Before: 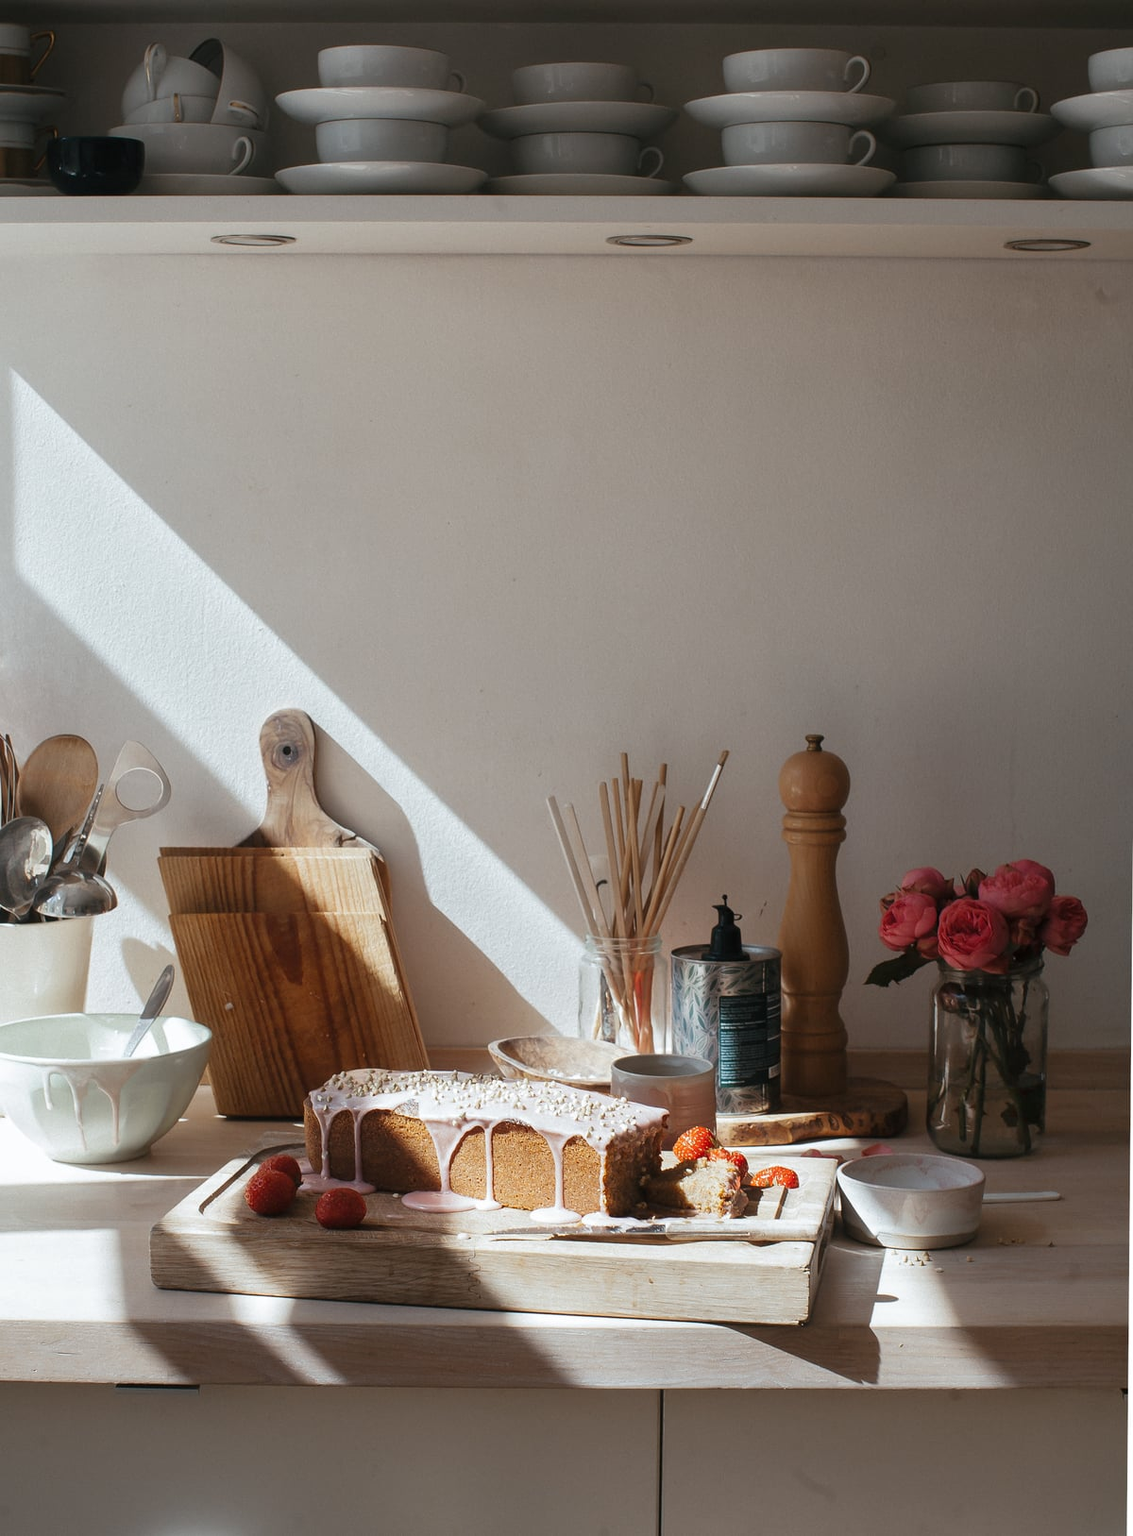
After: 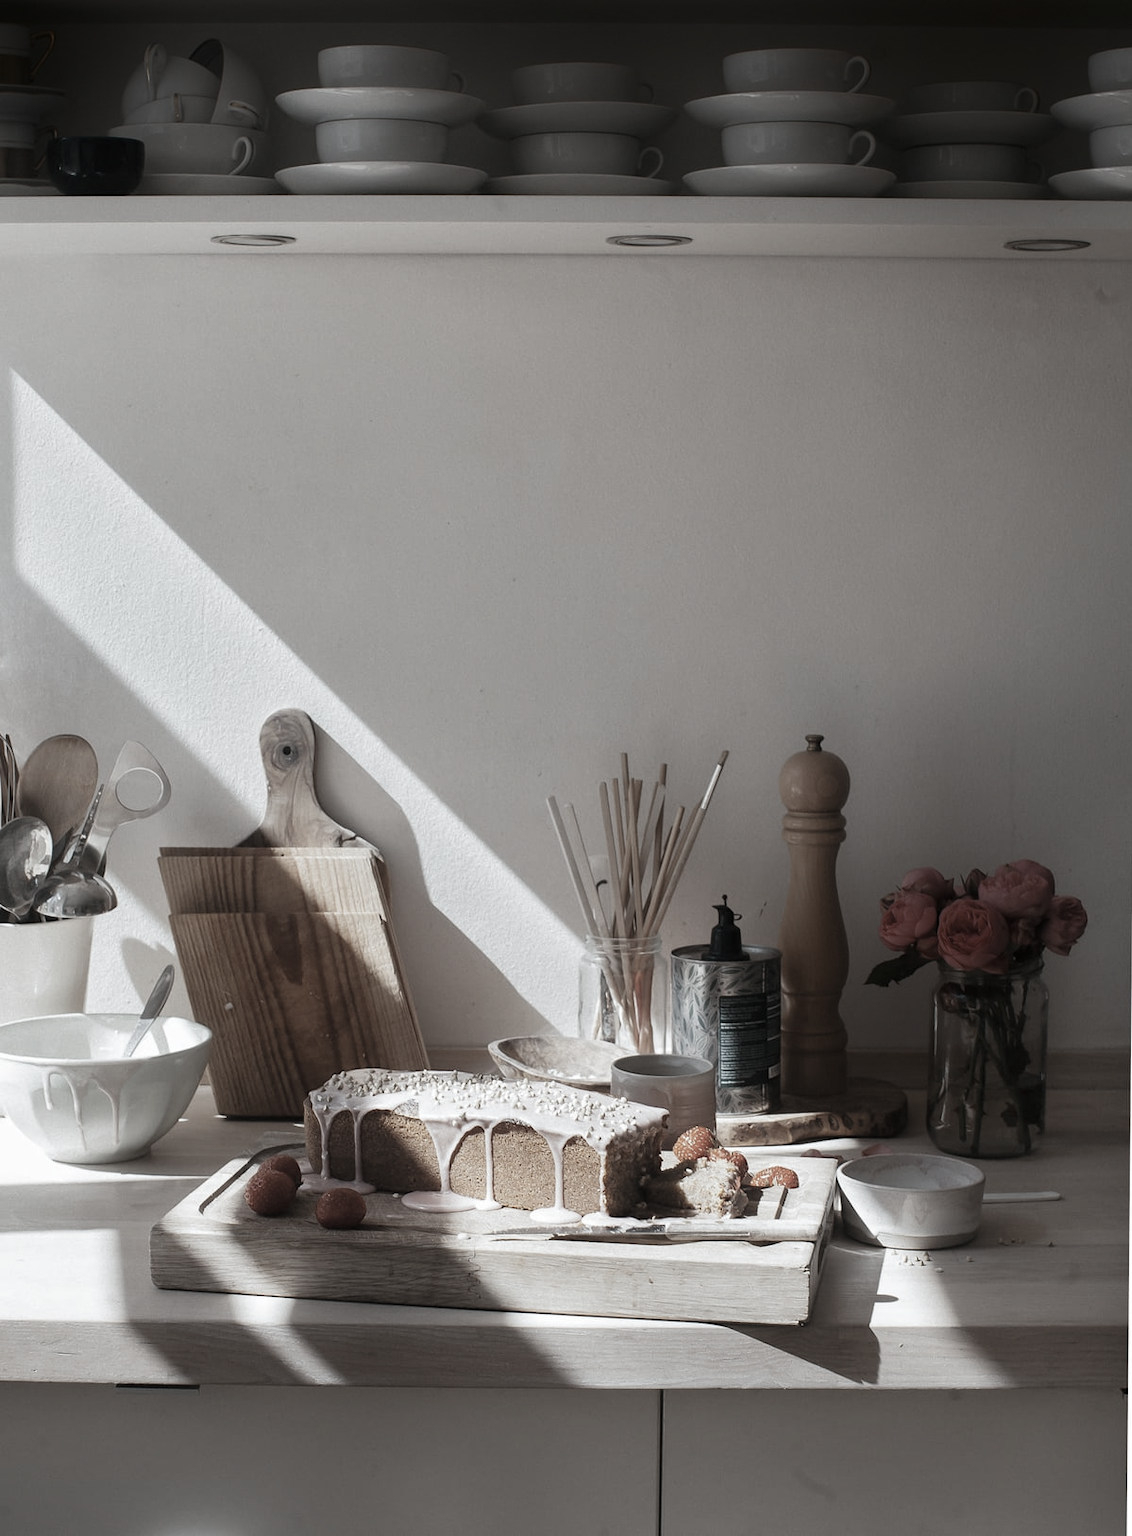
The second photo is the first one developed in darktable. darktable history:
shadows and highlights: shadows -88.03, highlights -35.45, shadows color adjustment 99.15%, highlights color adjustment 0%, soften with gaussian
color correction: saturation 0.3
